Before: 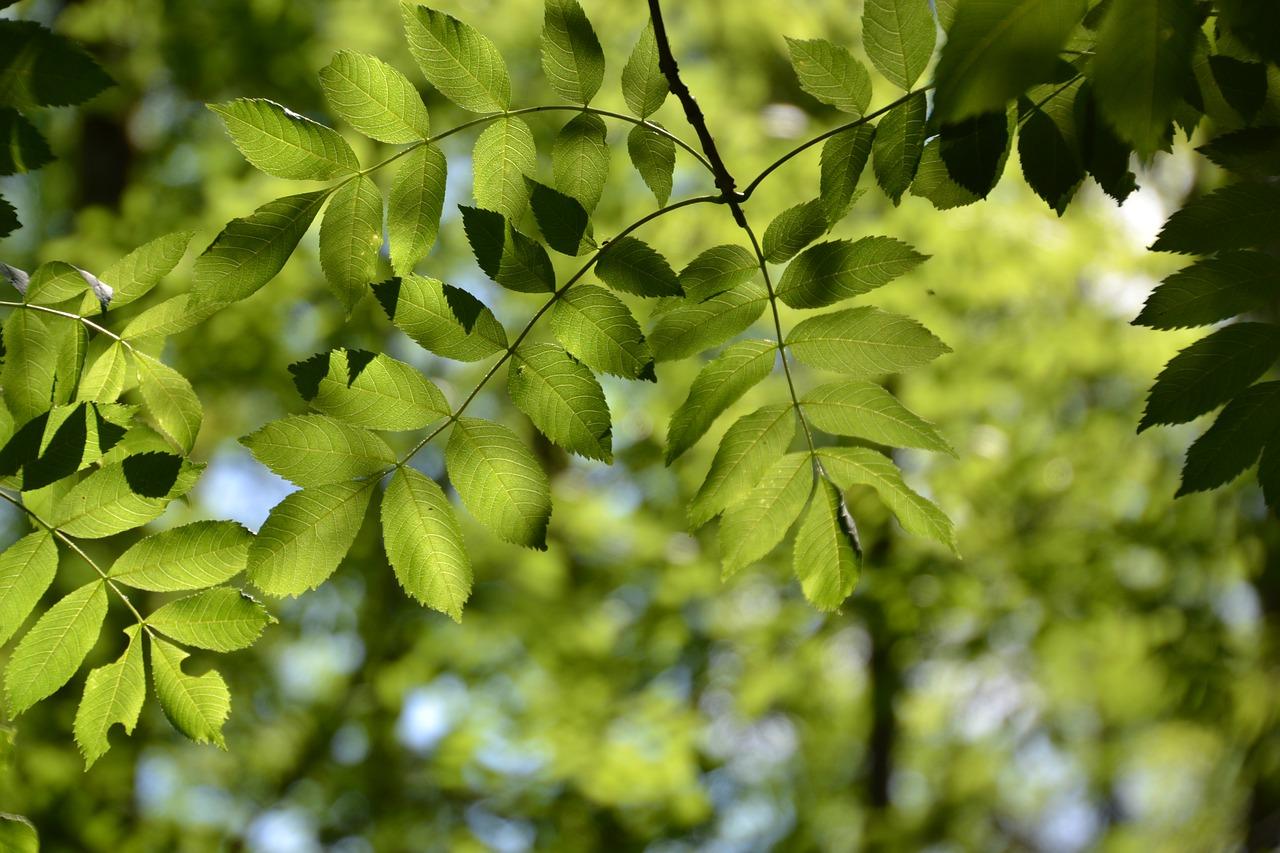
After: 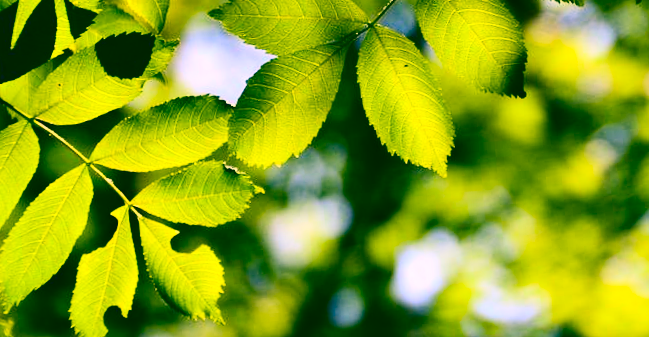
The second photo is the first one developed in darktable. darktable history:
rotate and perspective: rotation -5°, crop left 0.05, crop right 0.952, crop top 0.11, crop bottom 0.89
contrast brightness saturation: contrast 0.4, brightness 0.05, saturation 0.25
color correction: highlights a* 17.03, highlights b* 0.205, shadows a* -15.38, shadows b* -14.56, saturation 1.5
crop and rotate: top 54.778%, right 46.61%, bottom 0.159%
